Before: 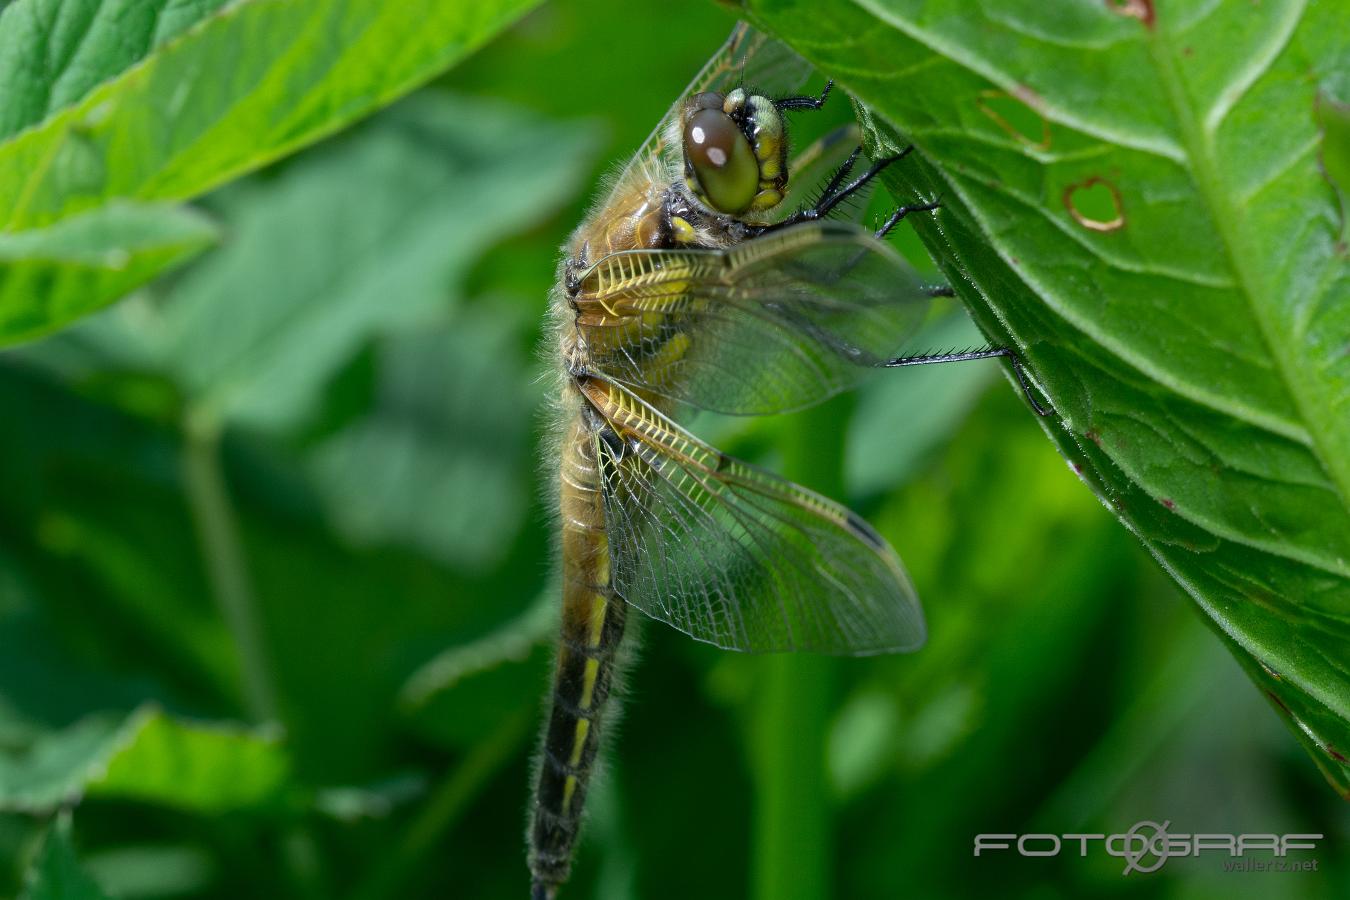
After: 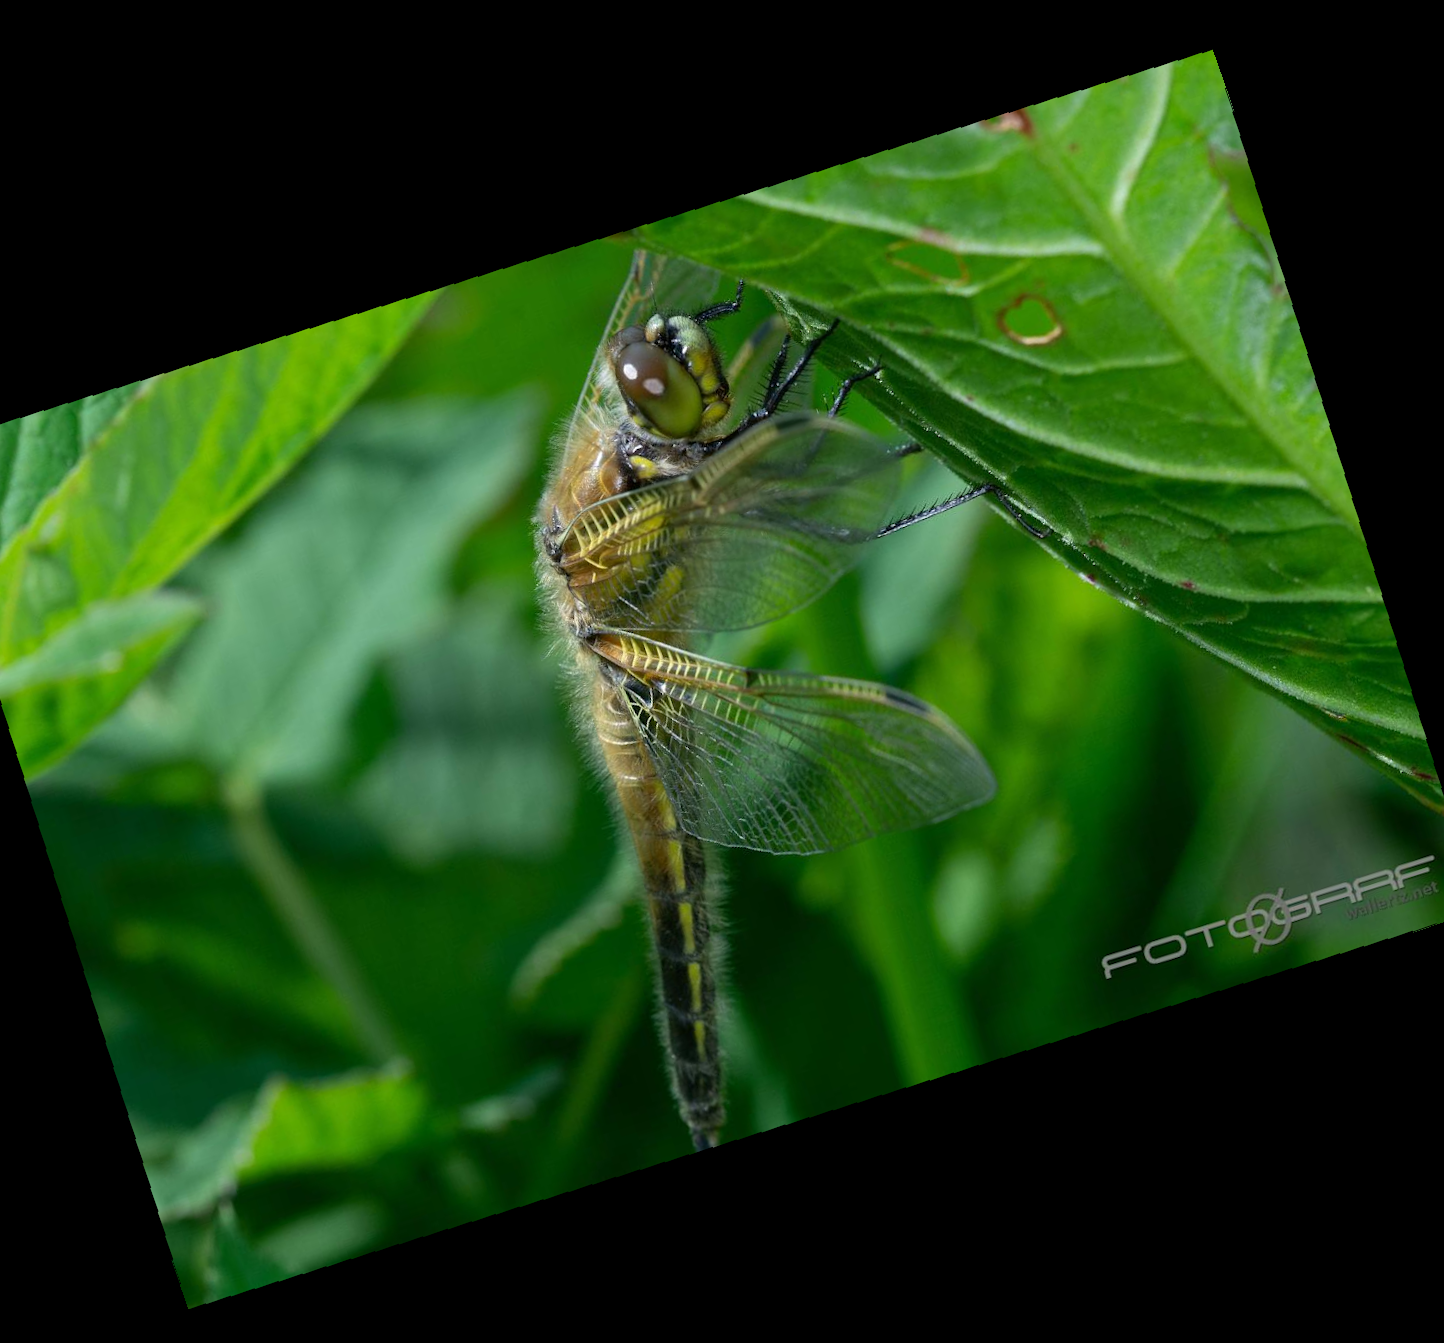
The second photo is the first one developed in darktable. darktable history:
crop and rotate: angle 19.43°, left 6.812%, right 4.125%, bottom 1.087%
rotate and perspective: rotation 2.27°, automatic cropping off
